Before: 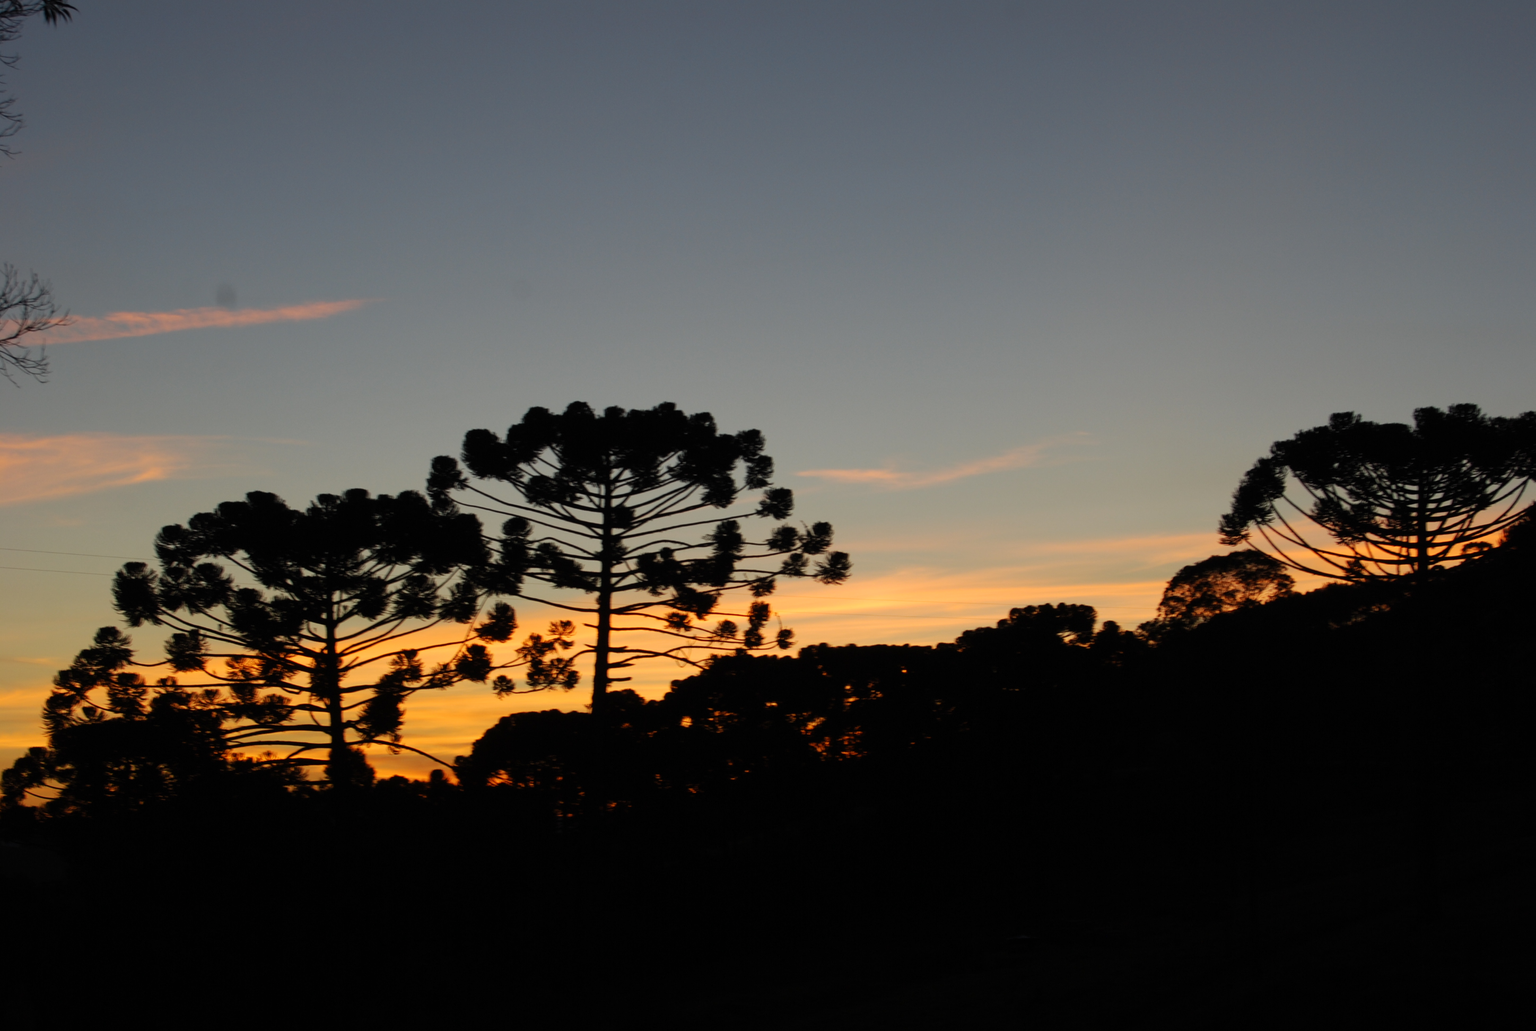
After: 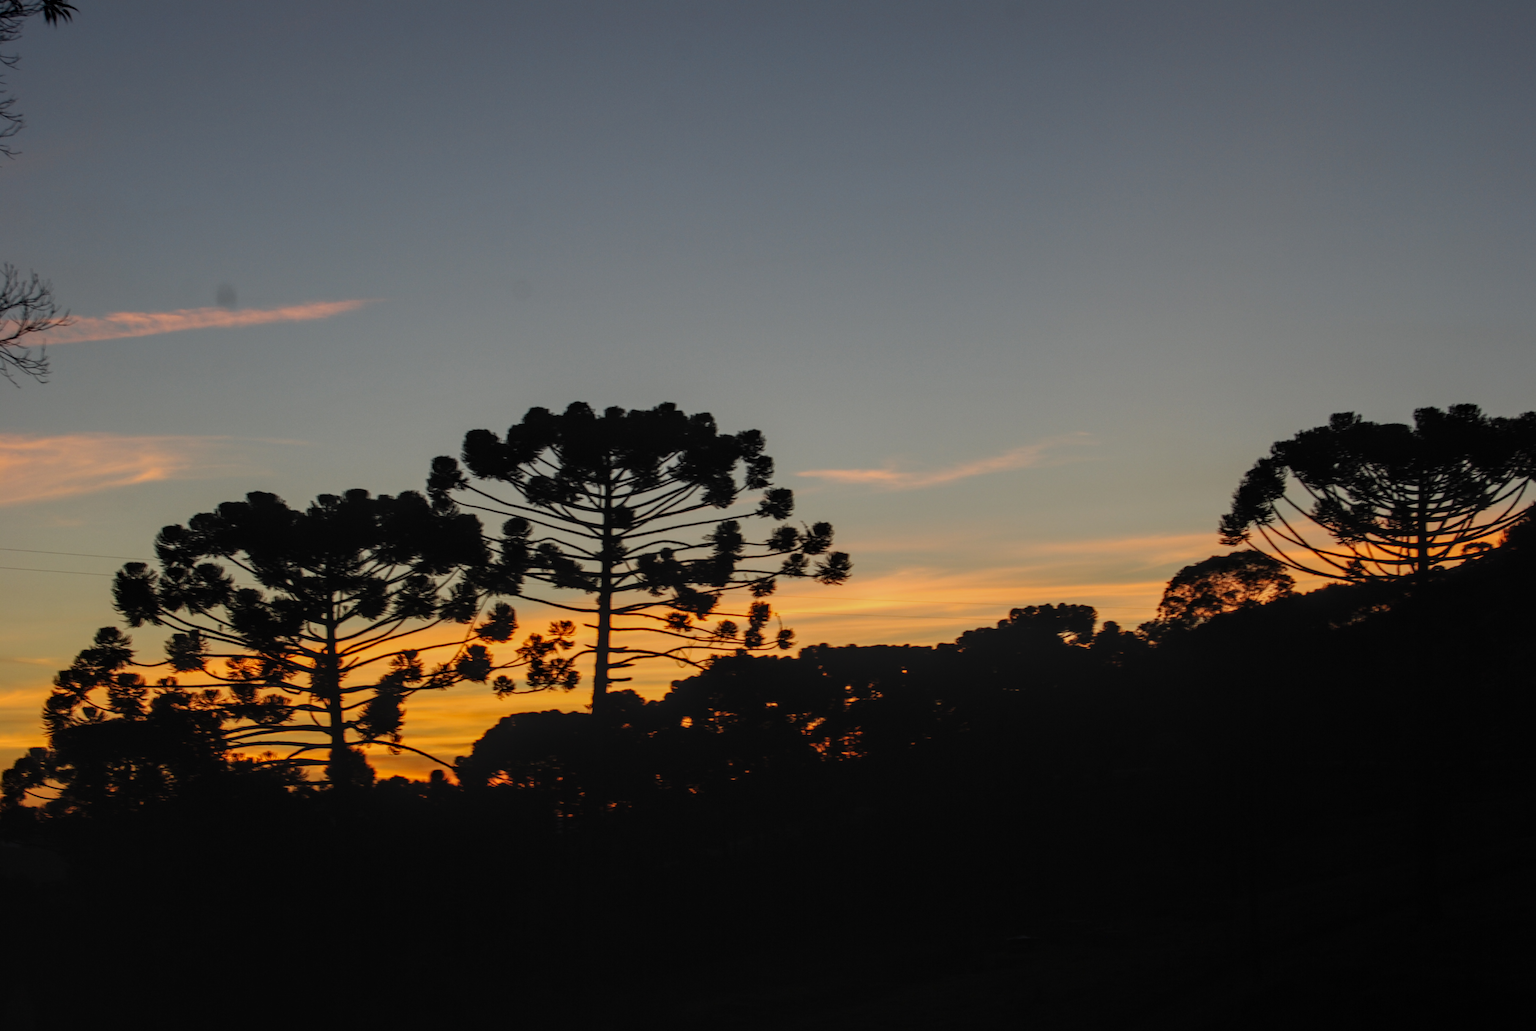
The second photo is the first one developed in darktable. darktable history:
local contrast: highlights 5%, shadows 2%, detail 133%
